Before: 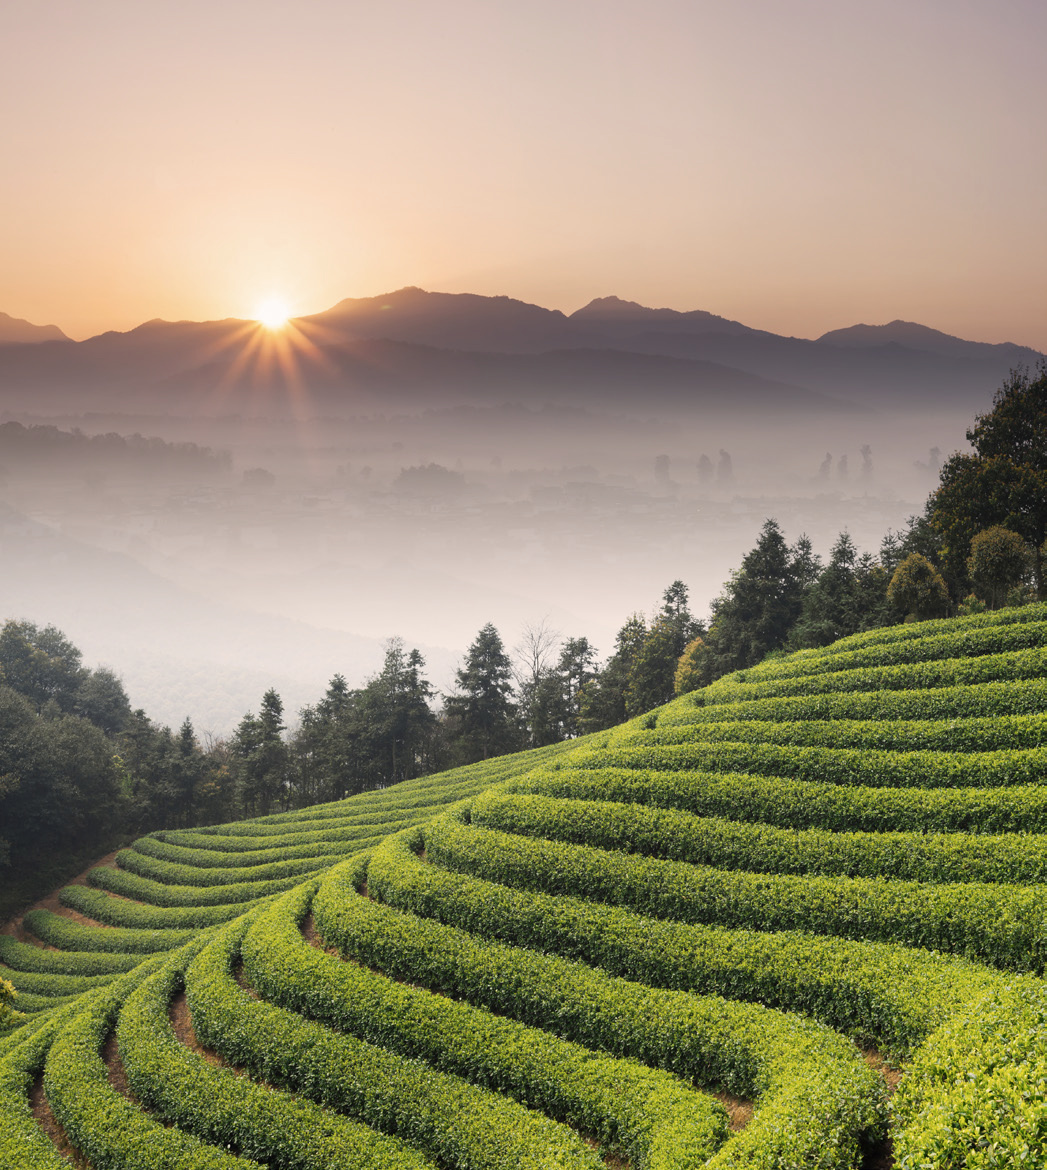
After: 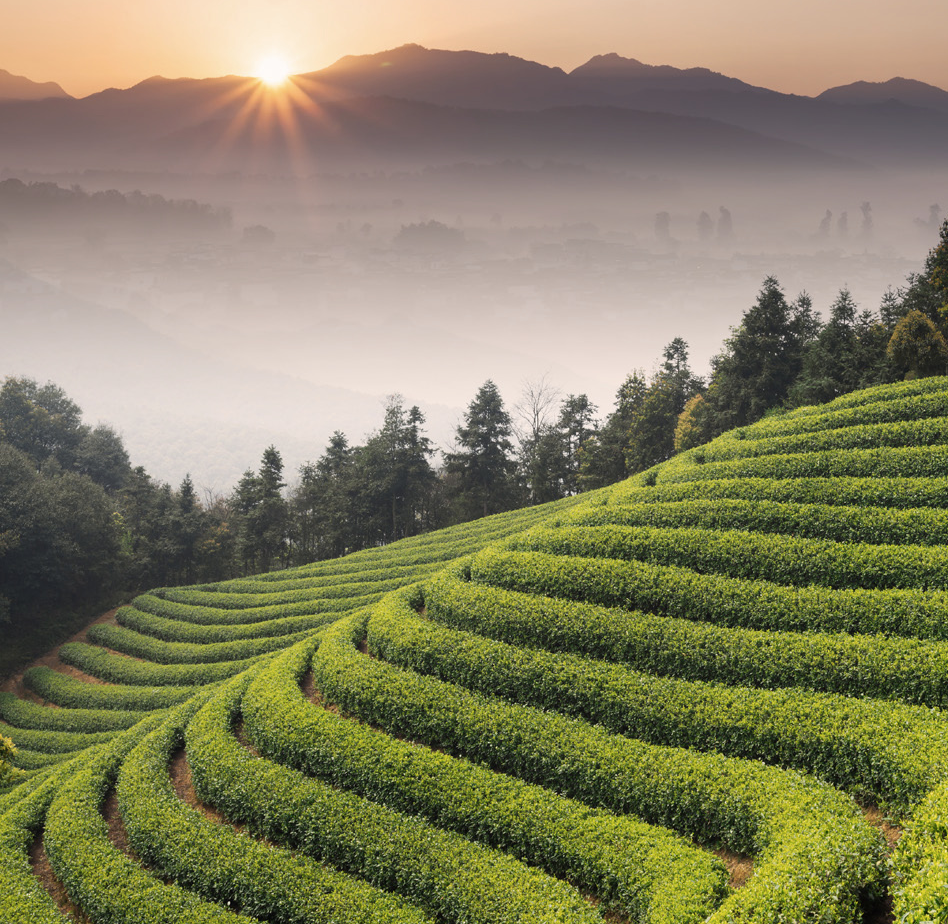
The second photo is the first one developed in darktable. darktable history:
crop: top 20.783%, right 9.428%, bottom 0.236%
